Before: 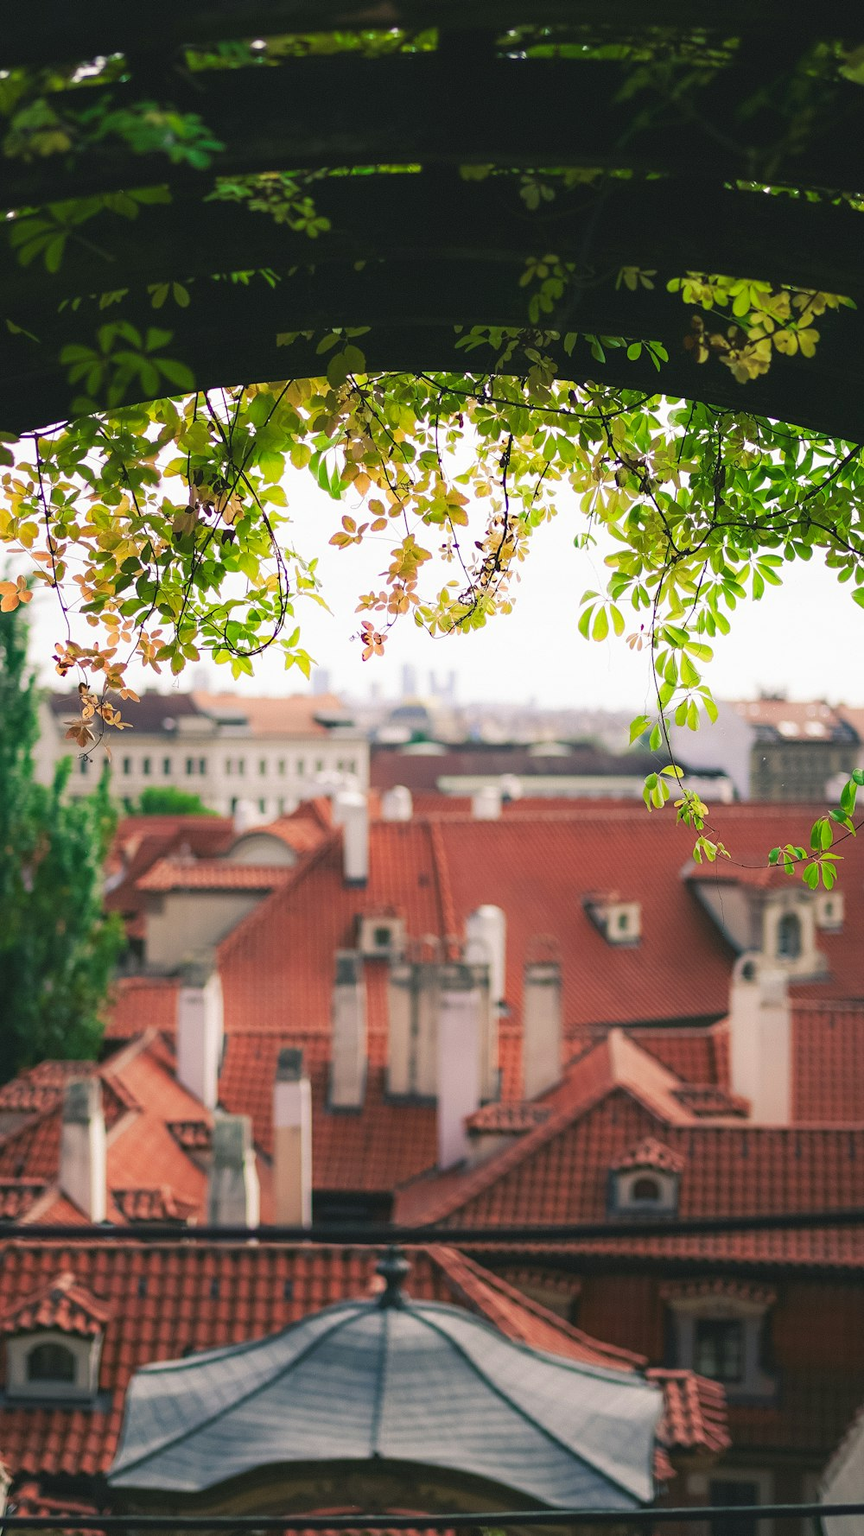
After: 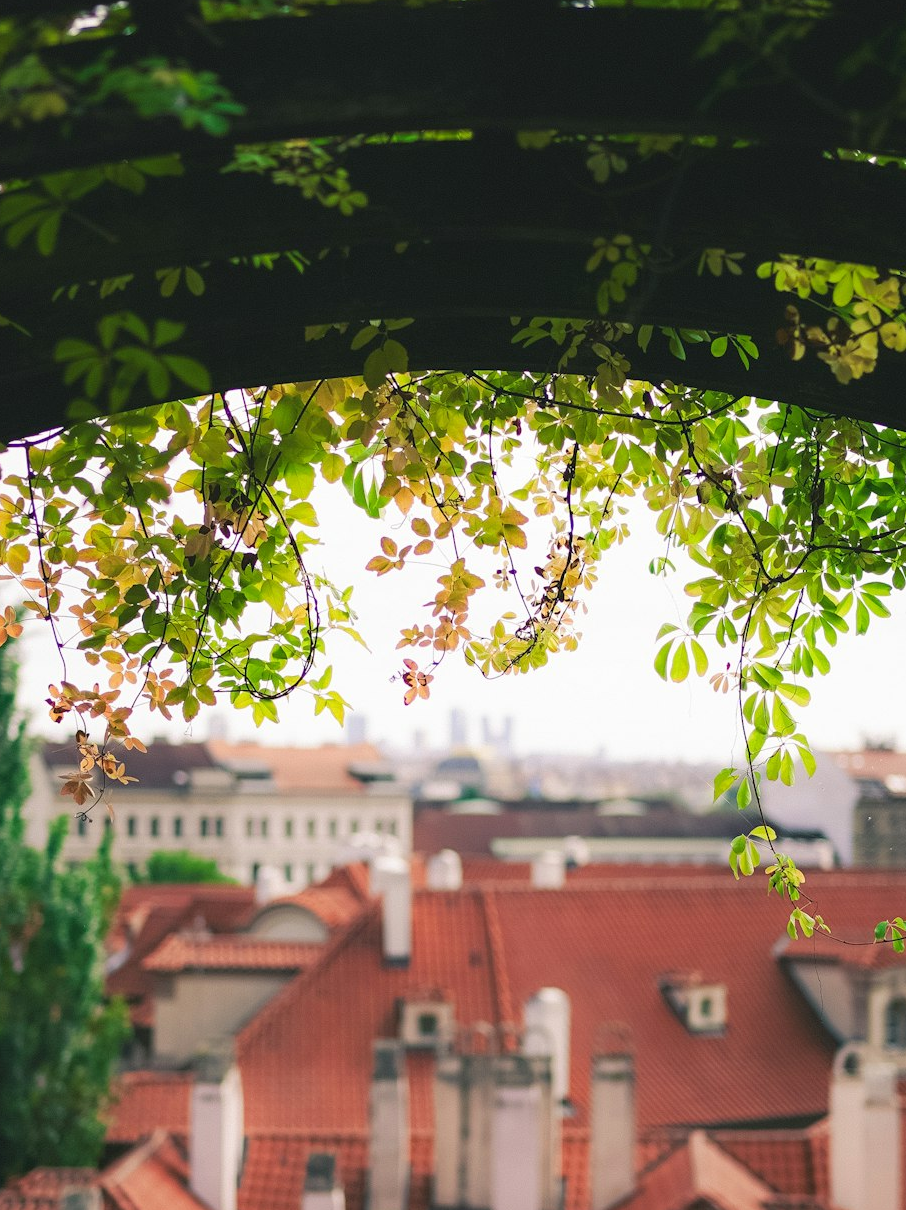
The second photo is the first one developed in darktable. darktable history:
crop: left 1.594%, top 3.416%, right 7.729%, bottom 28.49%
